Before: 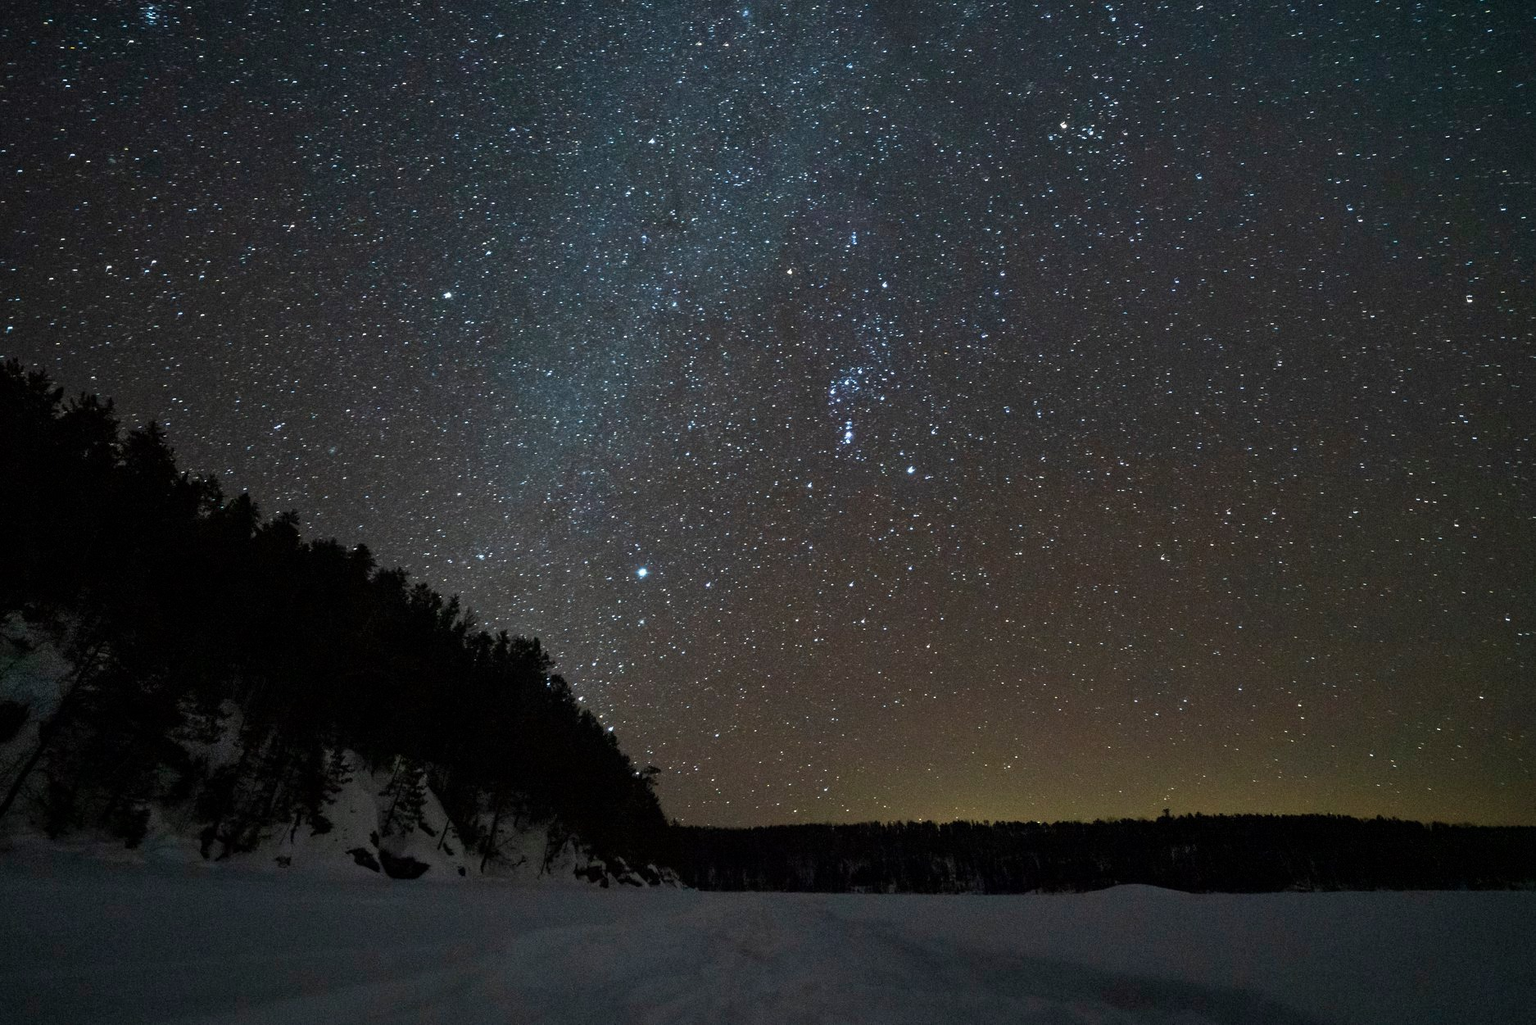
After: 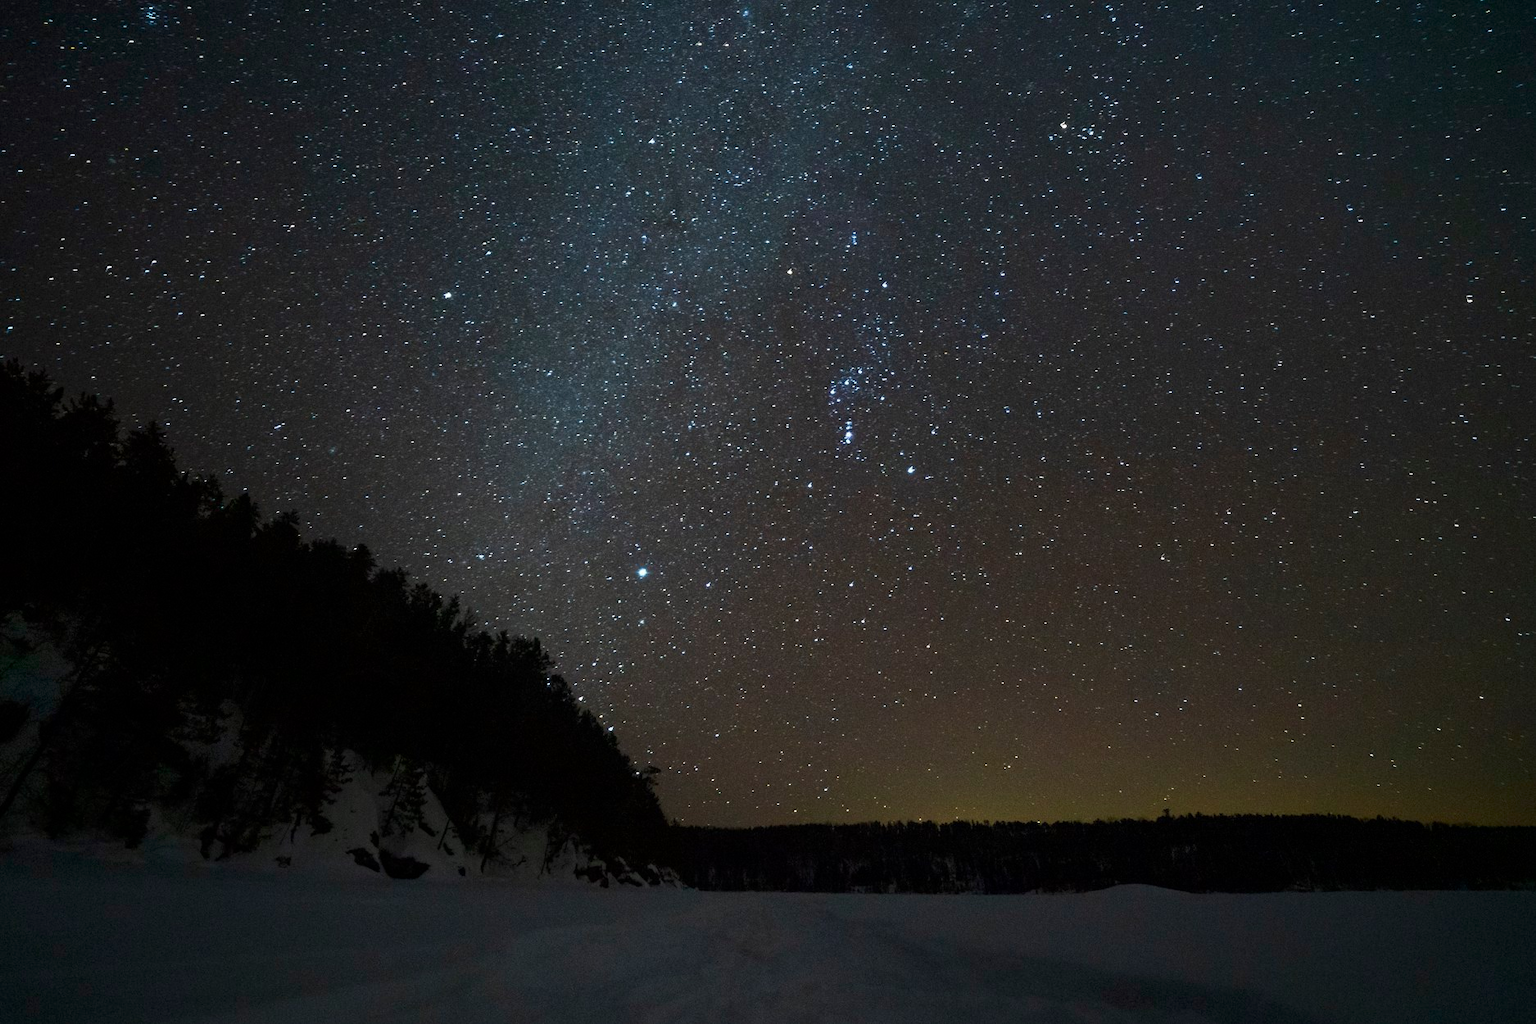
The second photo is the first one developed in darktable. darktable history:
shadows and highlights: shadows -40.13, highlights 63.41, soften with gaussian
